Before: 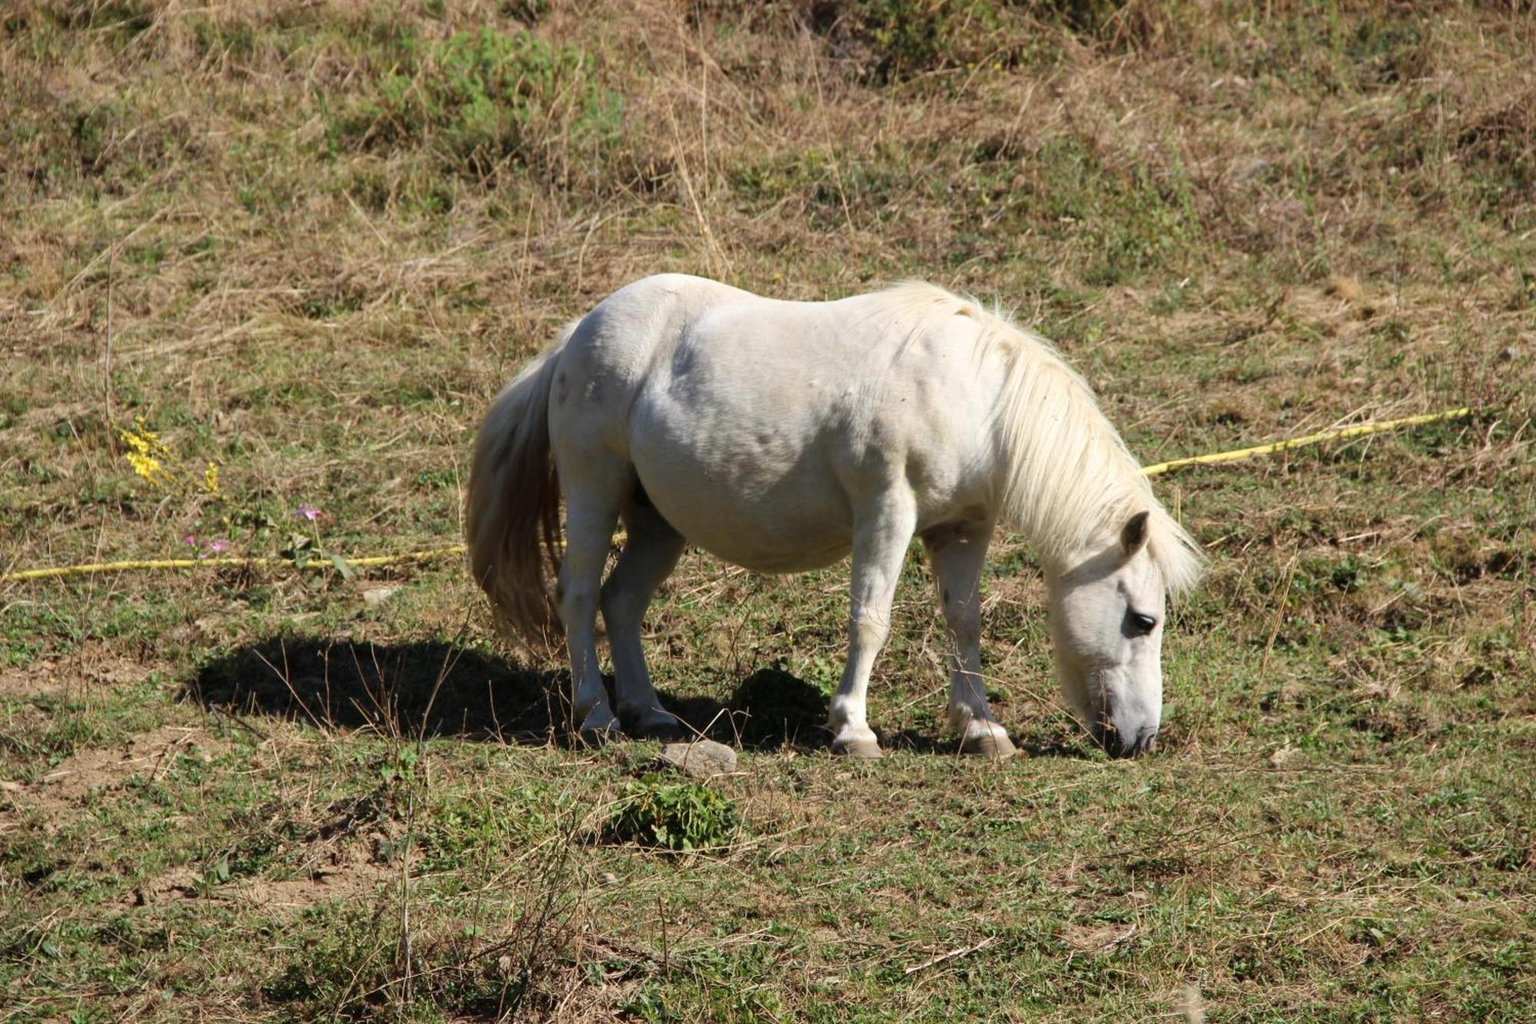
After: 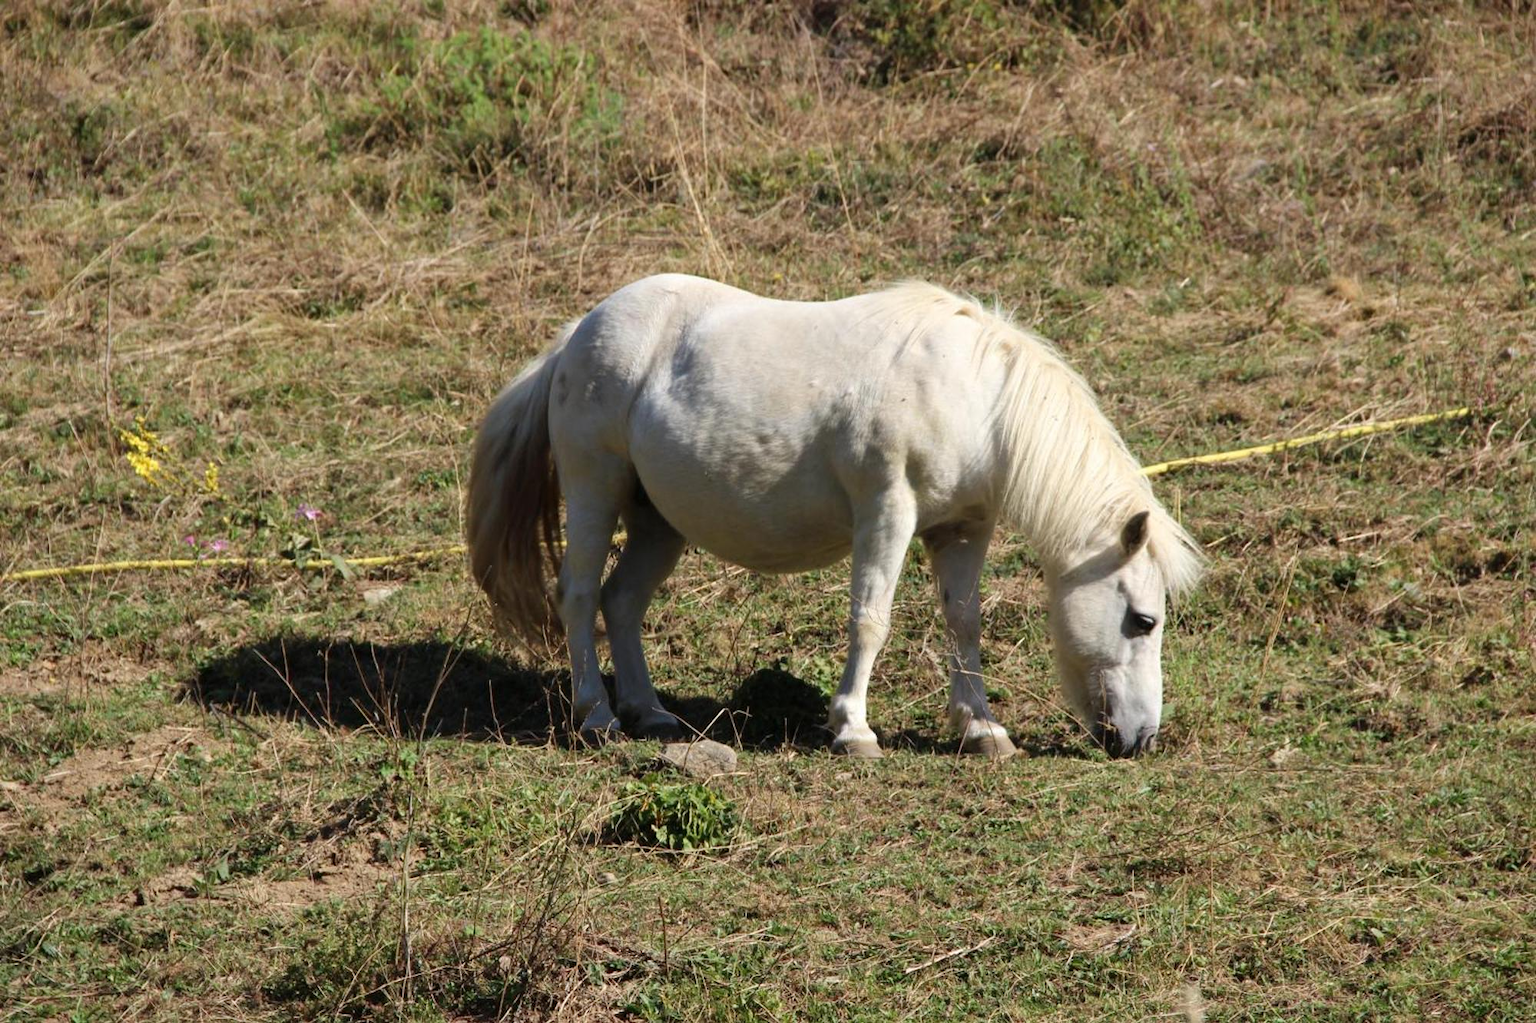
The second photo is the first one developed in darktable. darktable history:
exposure: compensate exposure bias true, compensate highlight preservation false
color correction: highlights a* -0.137, highlights b* 0.137
